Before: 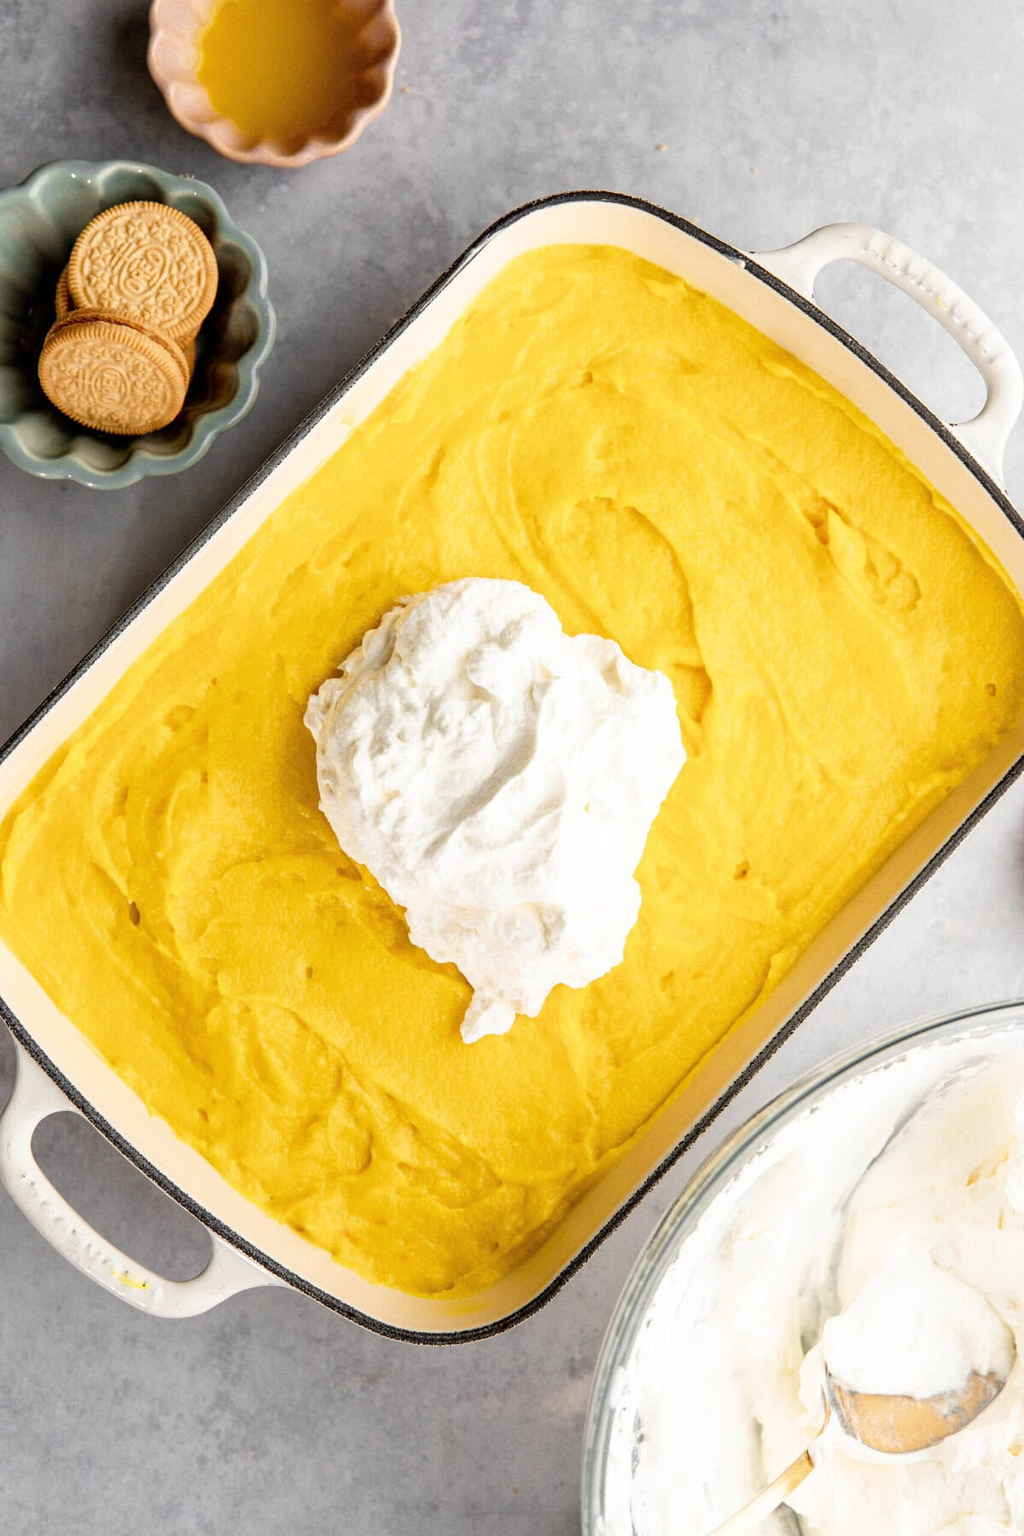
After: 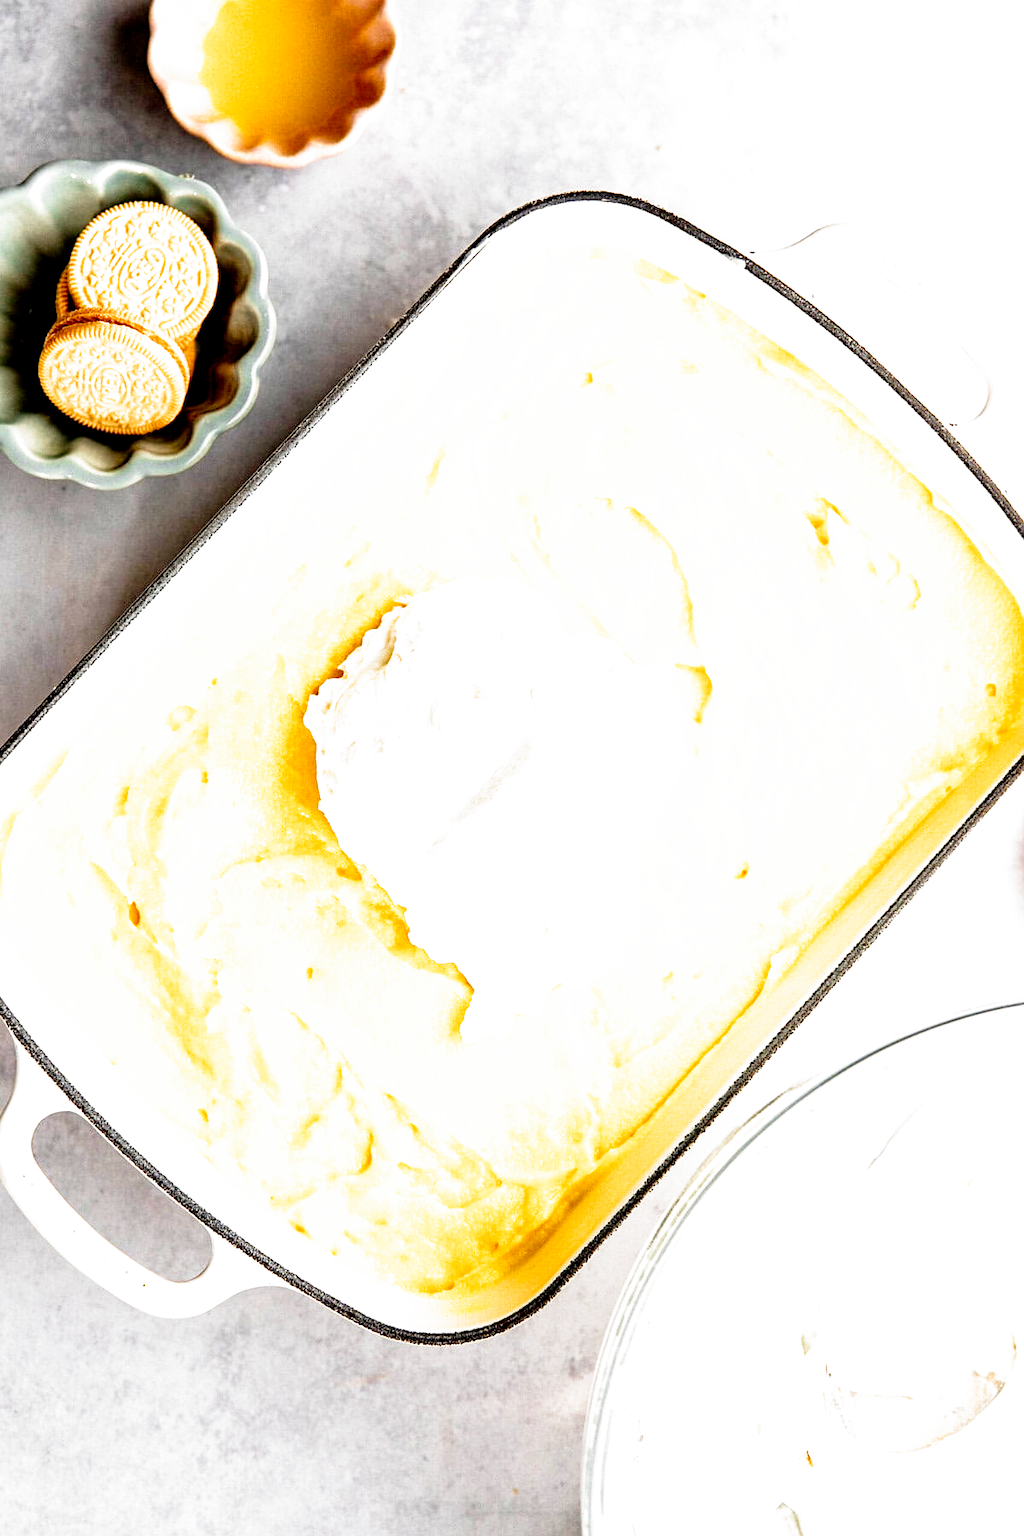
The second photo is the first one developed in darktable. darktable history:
tone equalizer: edges refinement/feathering 500, mask exposure compensation -1.57 EV, preserve details no
filmic rgb: middle gray luminance 8.9%, black relative exposure -6.34 EV, white relative exposure 2.72 EV, threshold 3.05 EV, target black luminance 0%, hardness 4.73, latitude 73.95%, contrast 1.33, shadows ↔ highlights balance 9.94%, add noise in highlights 0, preserve chrominance no, color science v3 (2019), use custom middle-gray values true, contrast in highlights soft, enable highlight reconstruction true
sharpen: amount 0.211
